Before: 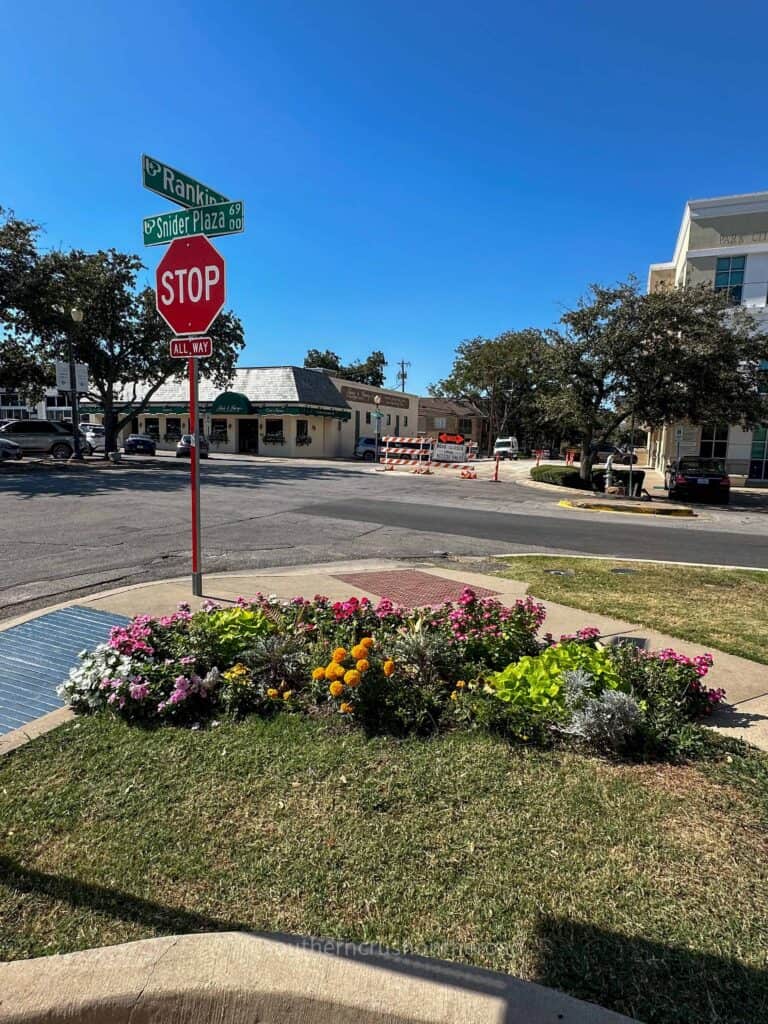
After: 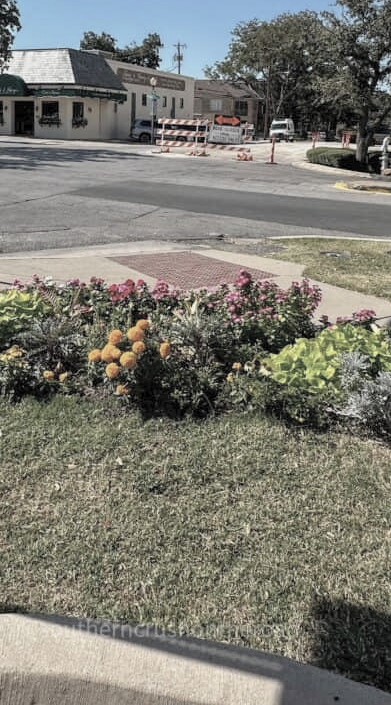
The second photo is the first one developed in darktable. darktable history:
contrast brightness saturation: brightness 0.18, saturation -0.5
exposure: exposure -0.151 EV, compensate highlight preservation false
crop and rotate: left 29.237%, top 31.152%, right 19.807%
